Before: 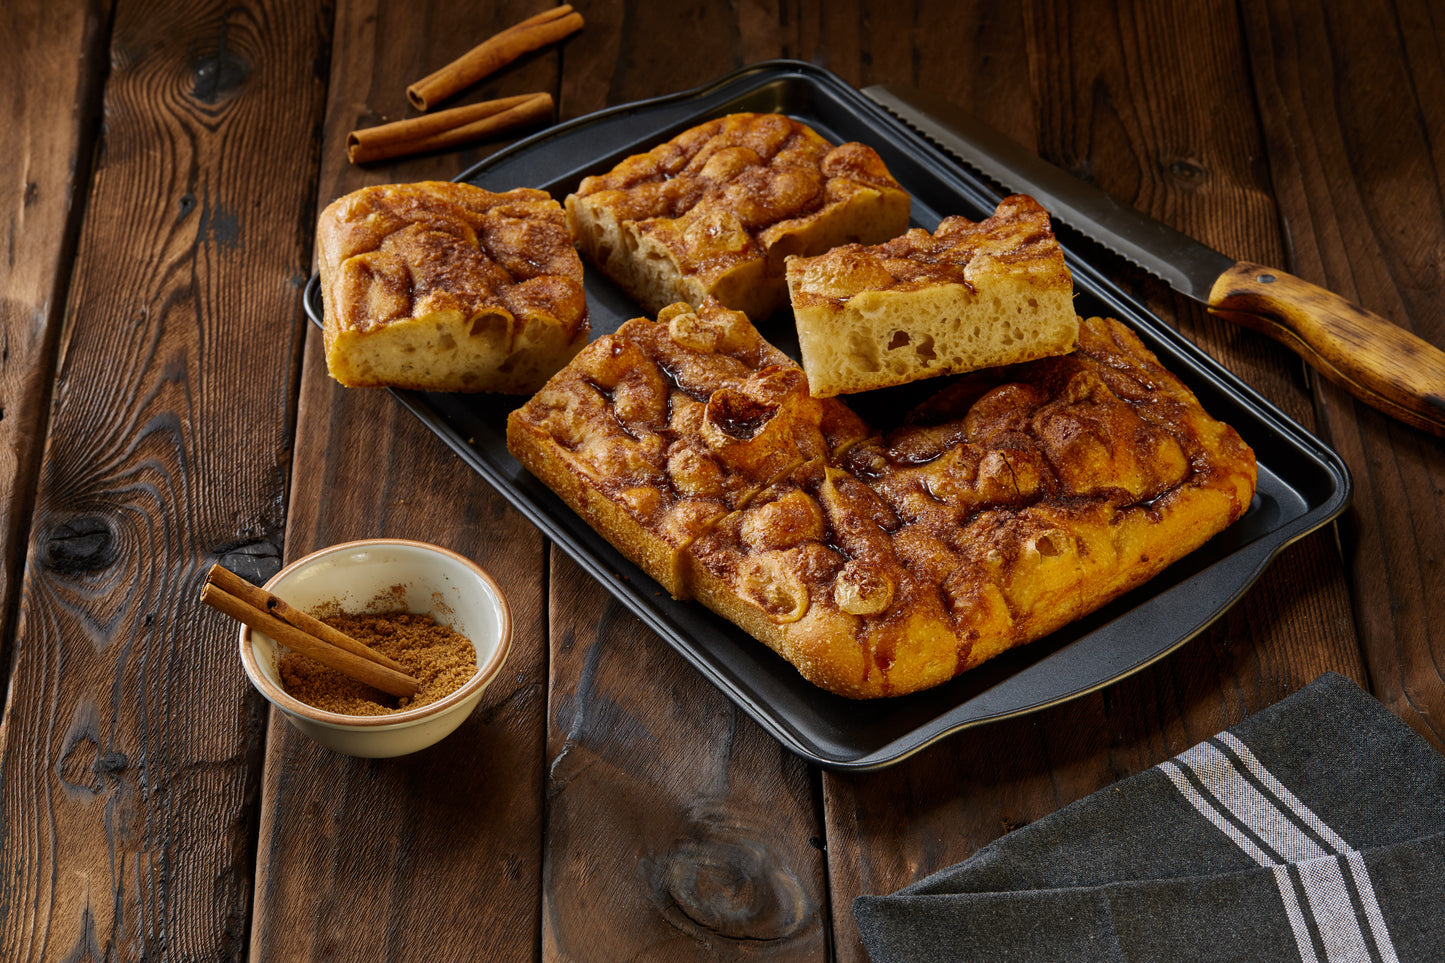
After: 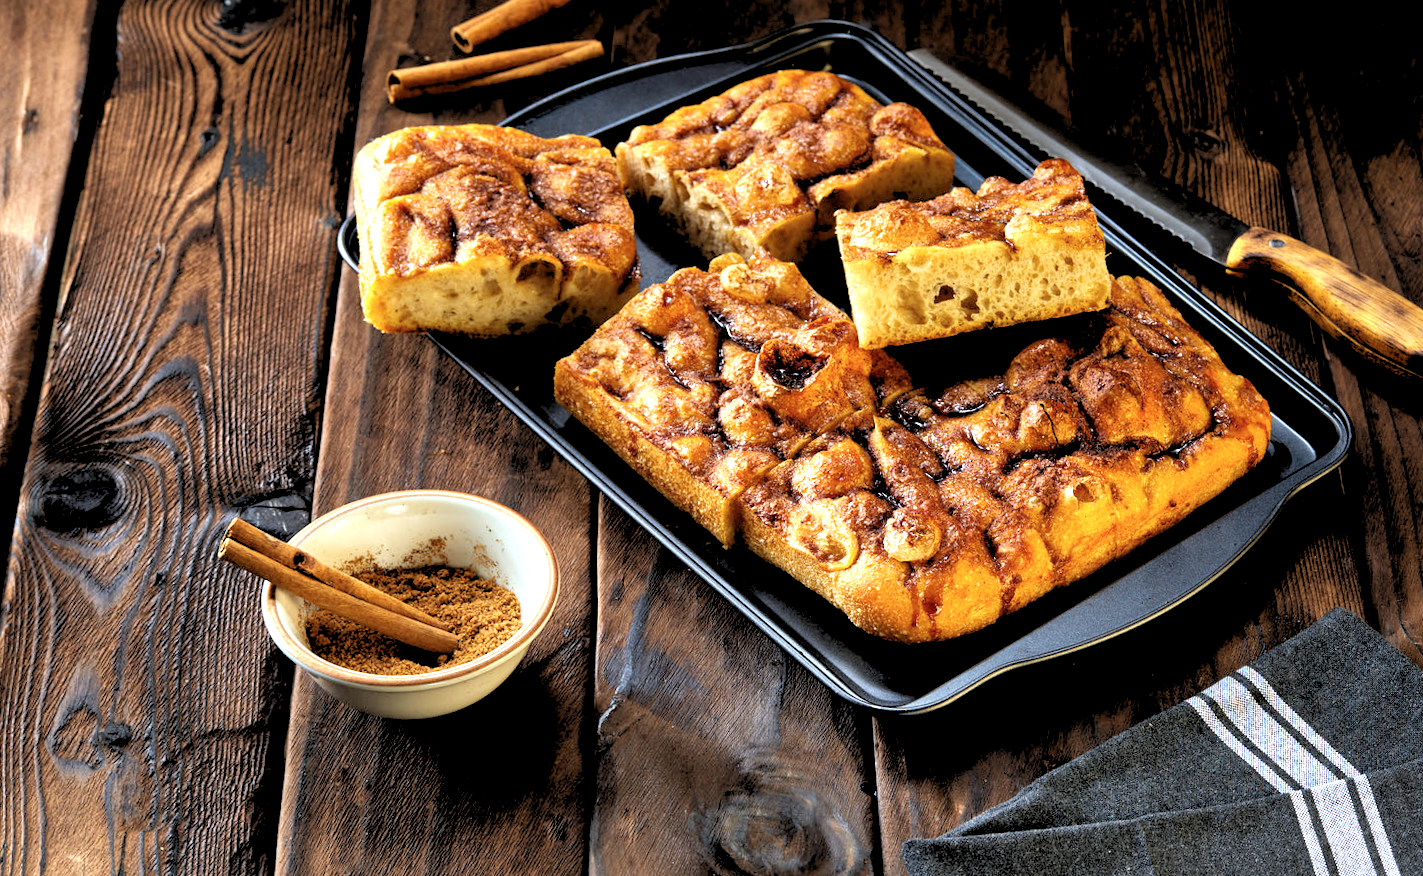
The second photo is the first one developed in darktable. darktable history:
color calibration: illuminant custom, x 0.368, y 0.373, temperature 4330.32 K
rotate and perspective: rotation -0.013°, lens shift (vertical) -0.027, lens shift (horizontal) 0.178, crop left 0.016, crop right 0.989, crop top 0.082, crop bottom 0.918
exposure: exposure 1.137 EV, compensate highlight preservation false
rgb levels: levels [[0.029, 0.461, 0.922], [0, 0.5, 1], [0, 0.5, 1]]
